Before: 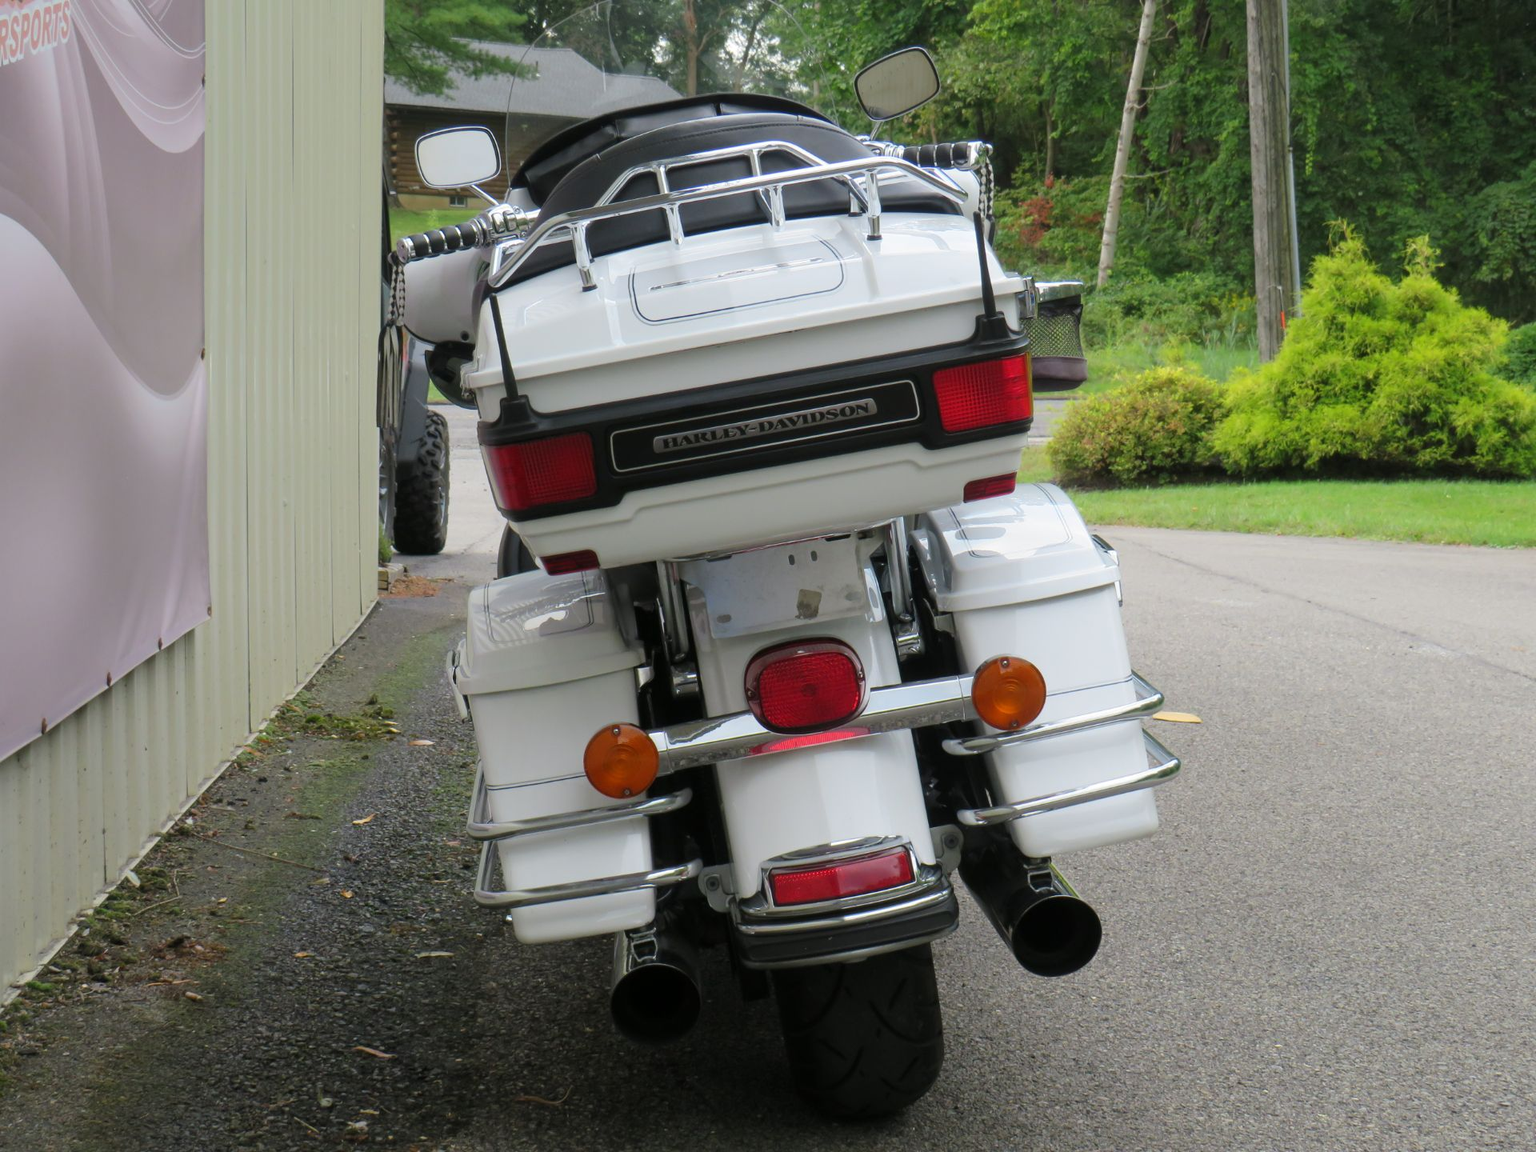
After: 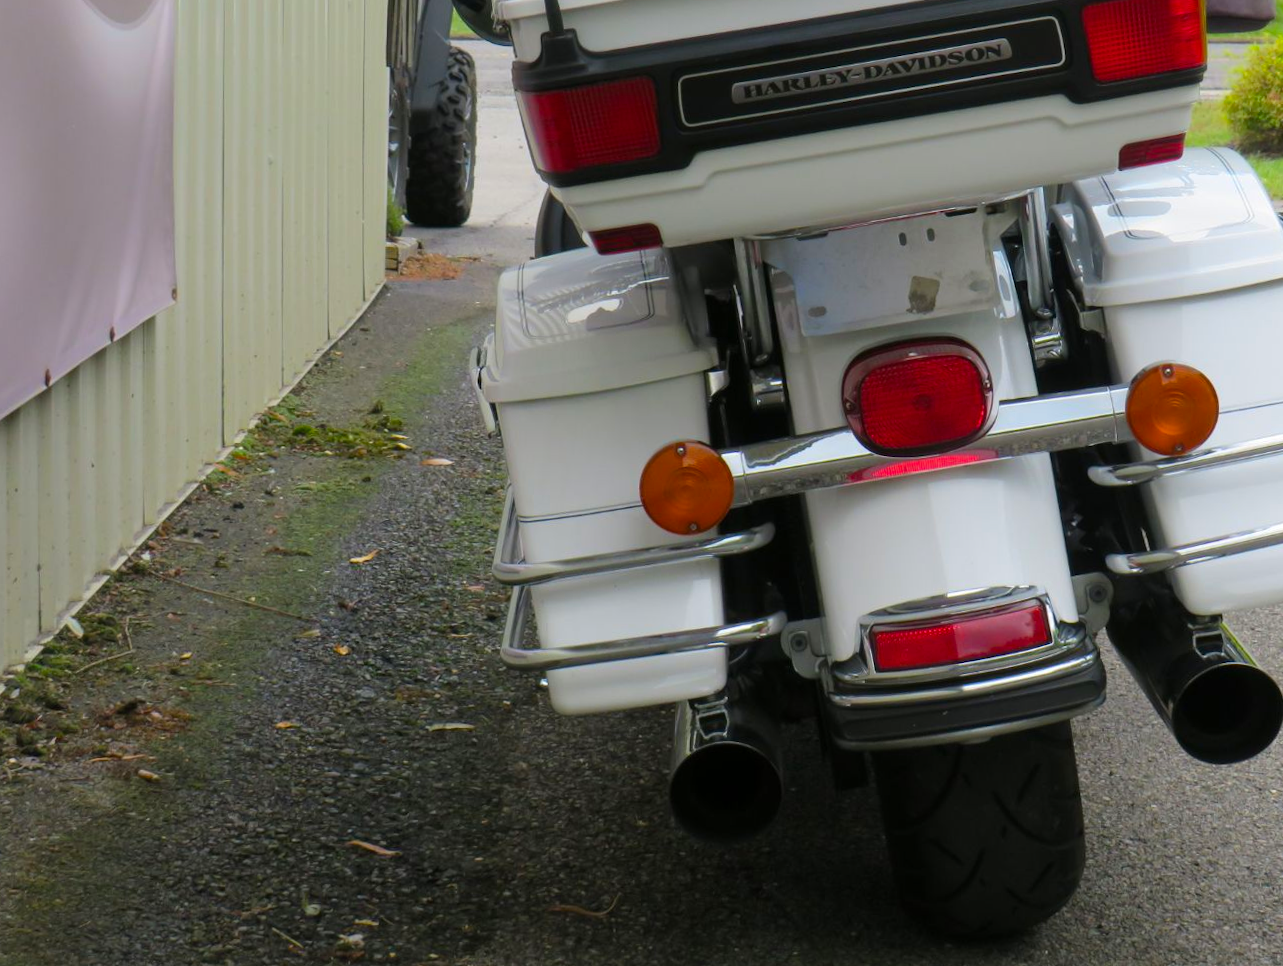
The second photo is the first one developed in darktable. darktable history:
crop and rotate: angle -0.719°, left 3.817%, top 31.76%, right 28.226%
color balance rgb: shadows fall-off 298.634%, white fulcrum 2 EV, highlights fall-off 299.865%, linear chroma grading › global chroma 15.18%, perceptual saturation grading › global saturation 10.24%, mask middle-gray fulcrum 99.239%, contrast gray fulcrum 38.346%
